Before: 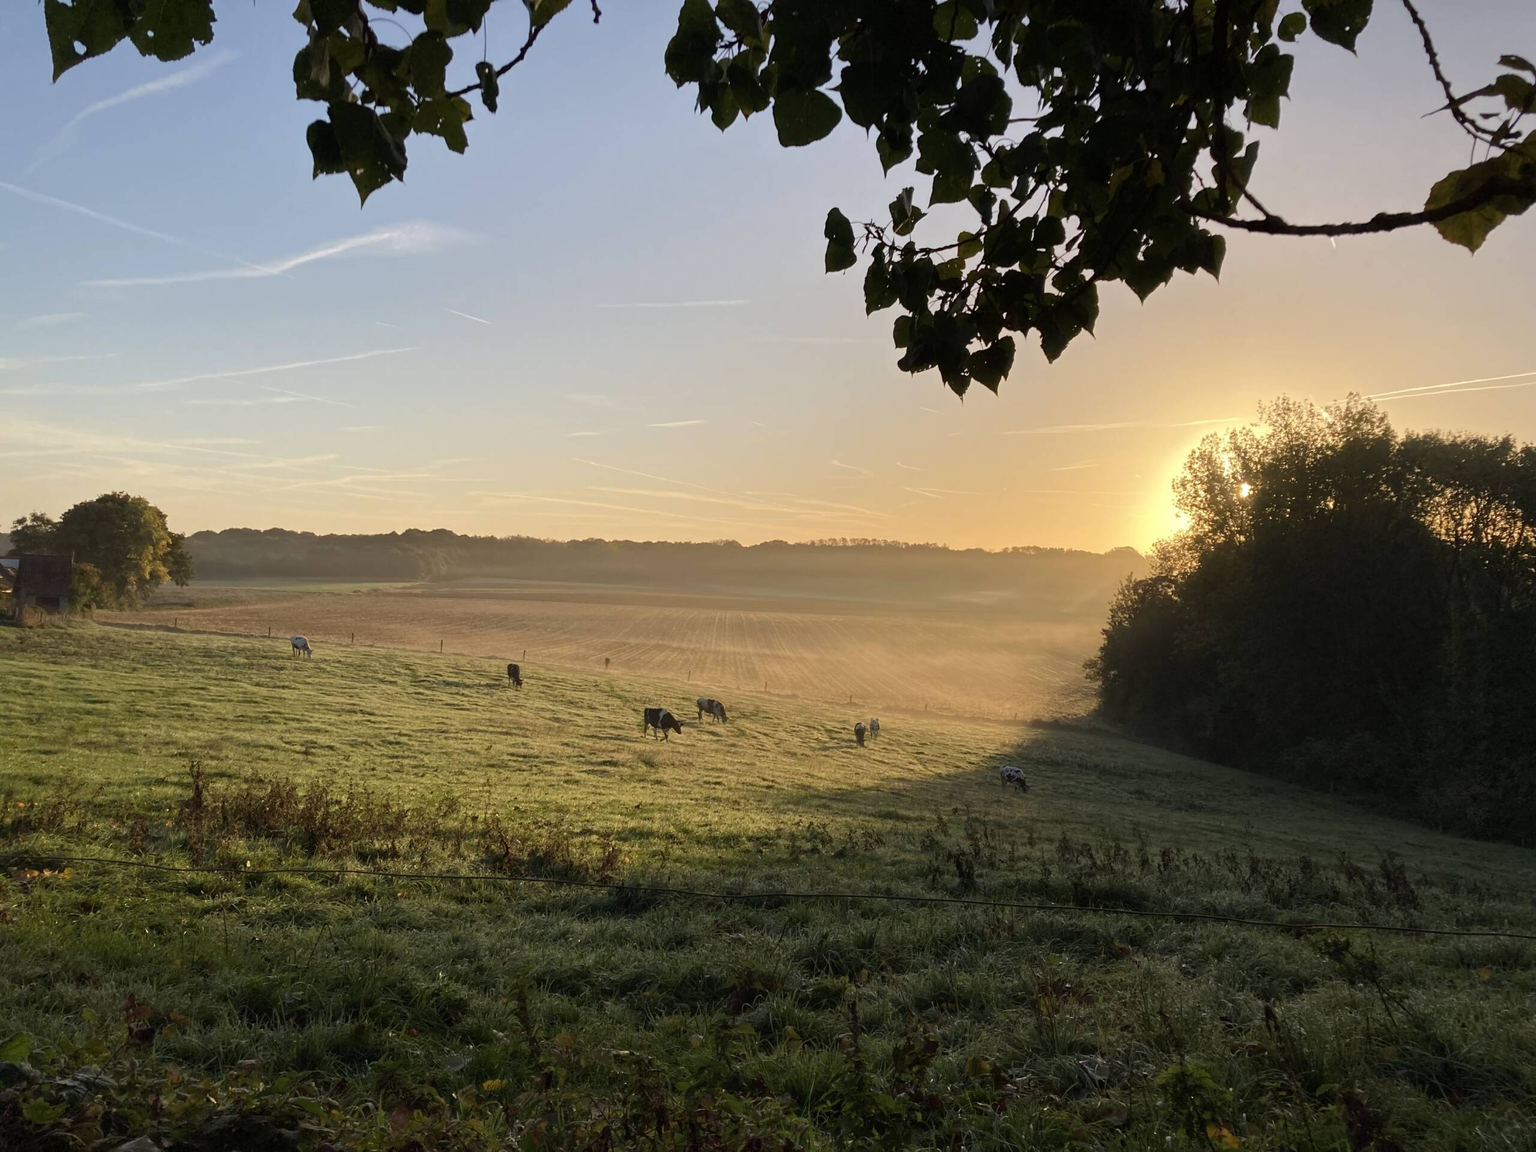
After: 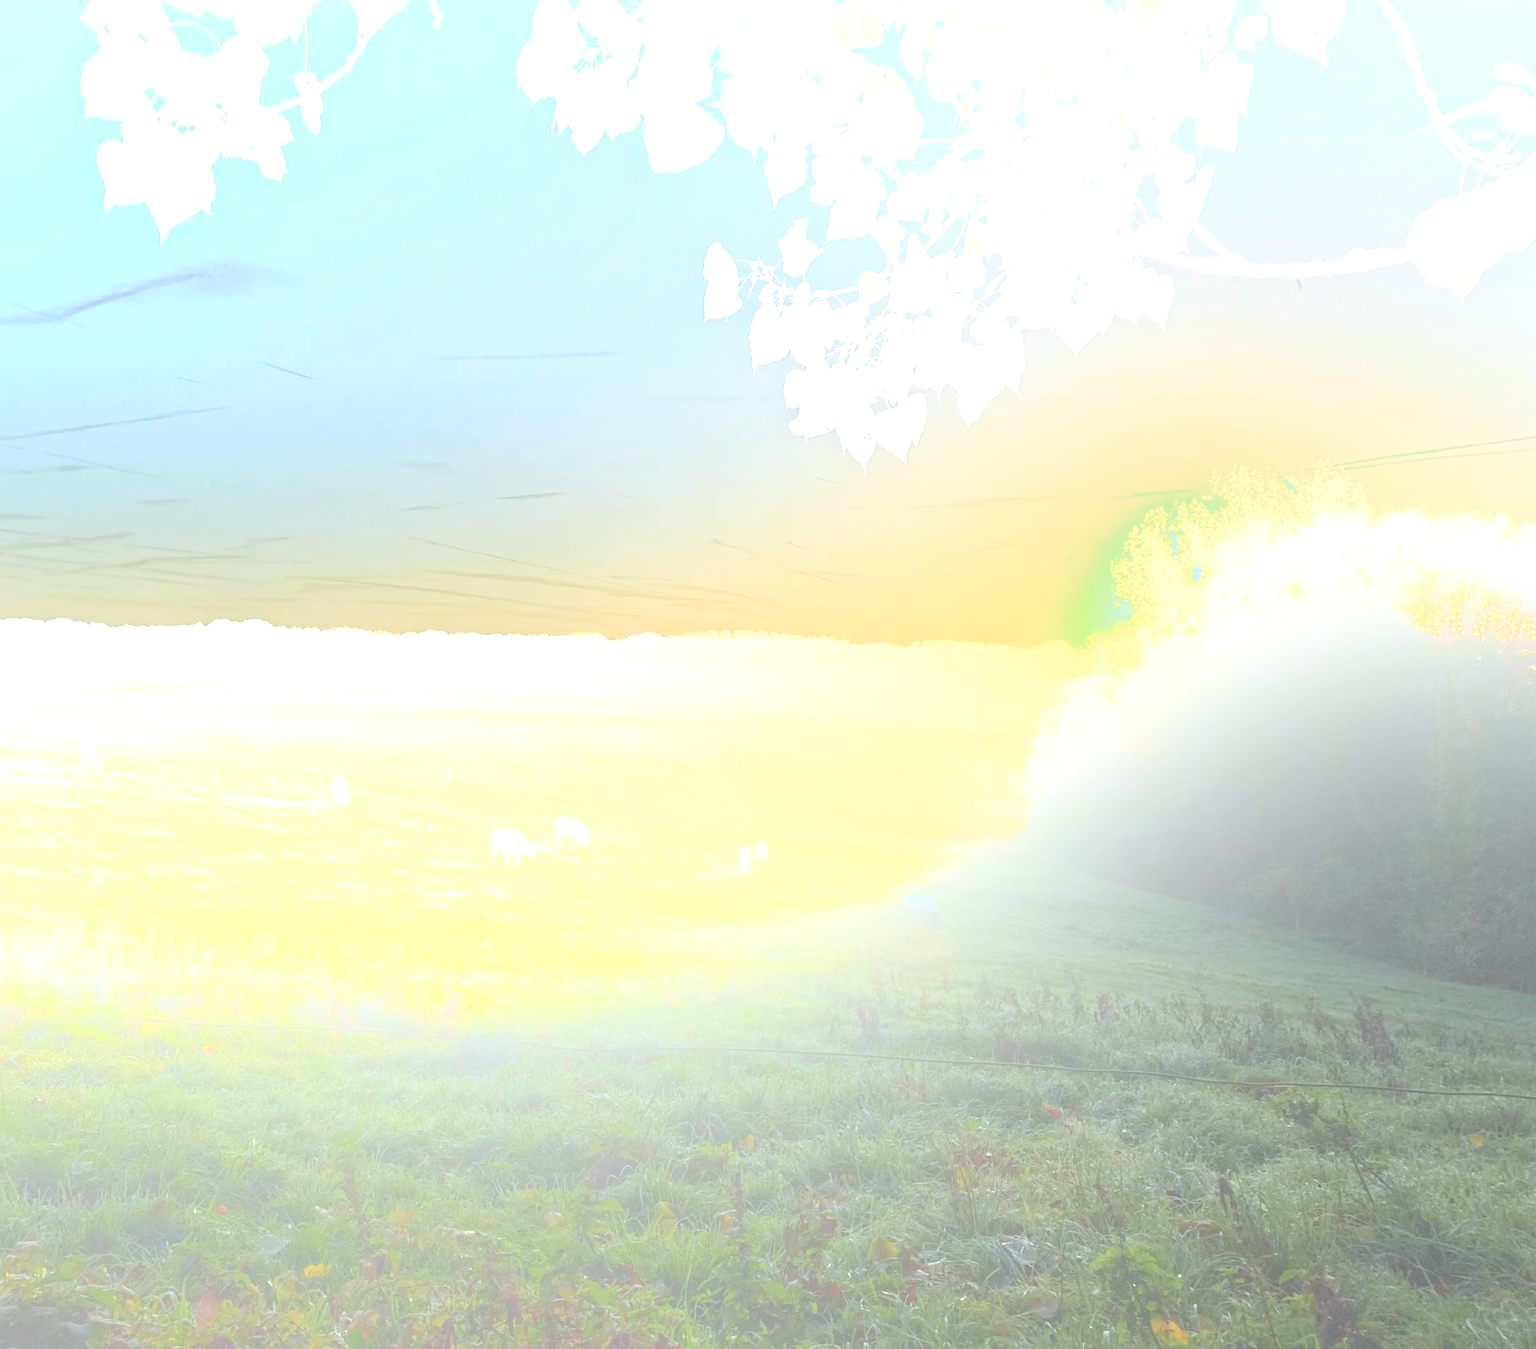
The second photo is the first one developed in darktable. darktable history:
color calibration: illuminant F (fluorescent), F source F9 (Cool White Deluxe 4150 K) – high CRI, x 0.374, y 0.373, temperature 4158.34 K
exposure: black level correction 0, exposure 1.3 EV, compensate exposure bias true, compensate highlight preservation false
crop and rotate: left 14.584%
bloom: size 85%, threshold 5%, strength 85%
